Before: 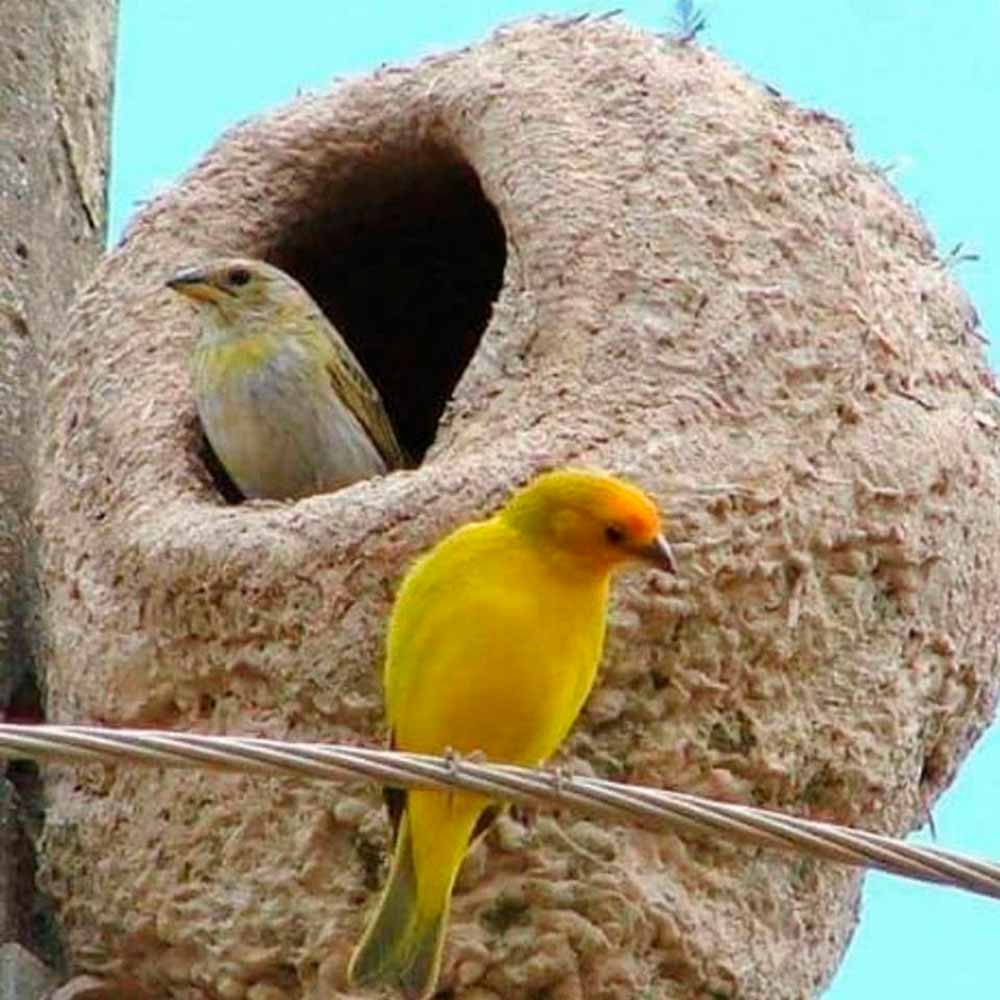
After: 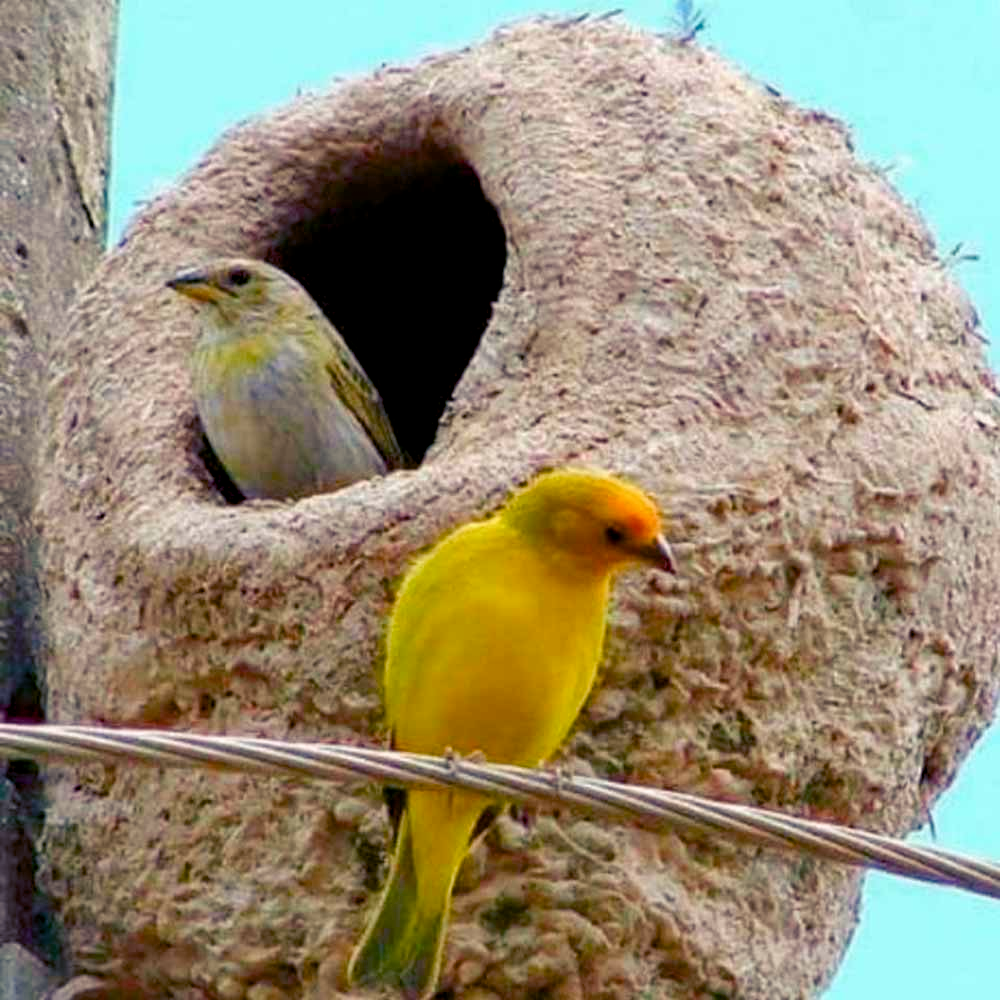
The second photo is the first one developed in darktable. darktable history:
color balance rgb: shadows lift › luminance -28.36%, shadows lift › chroma 14.825%, shadows lift › hue 267.09°, global offset › luminance -0.495%, perceptual saturation grading › global saturation 20%, perceptual saturation grading › highlights -25.016%, perceptual saturation grading › shadows 50.383%
